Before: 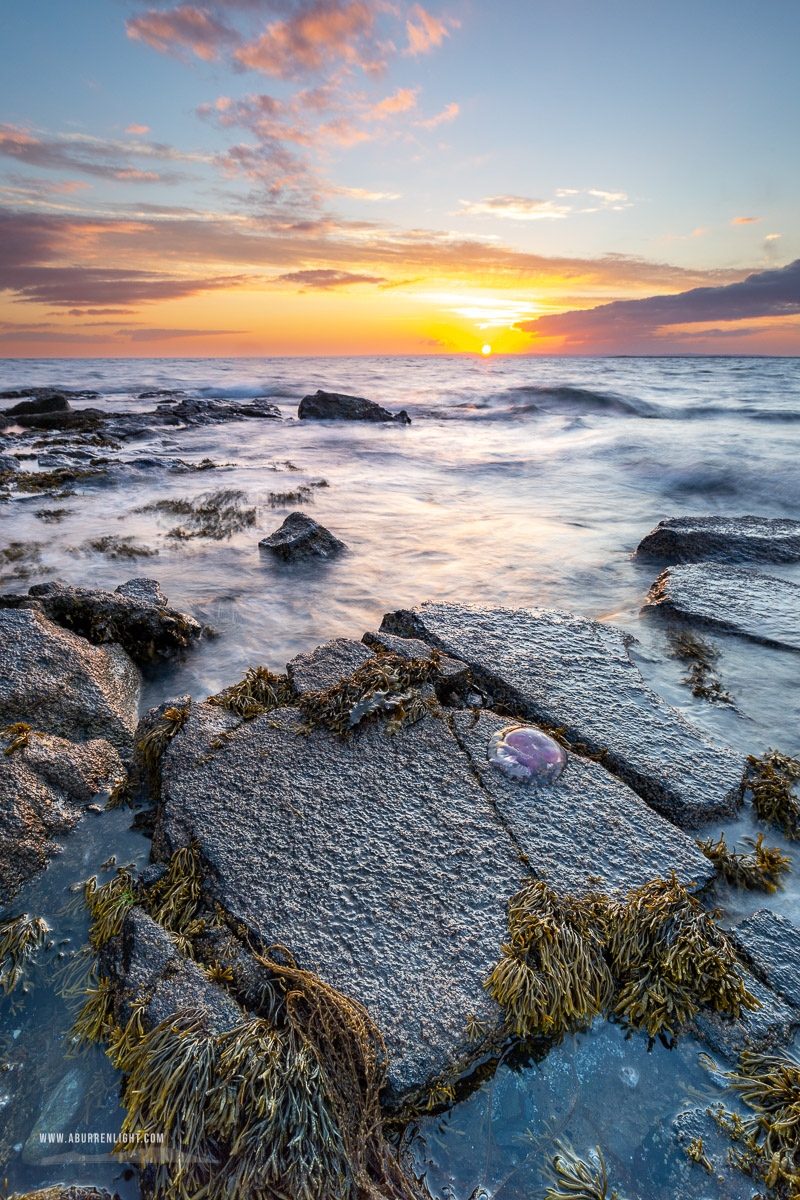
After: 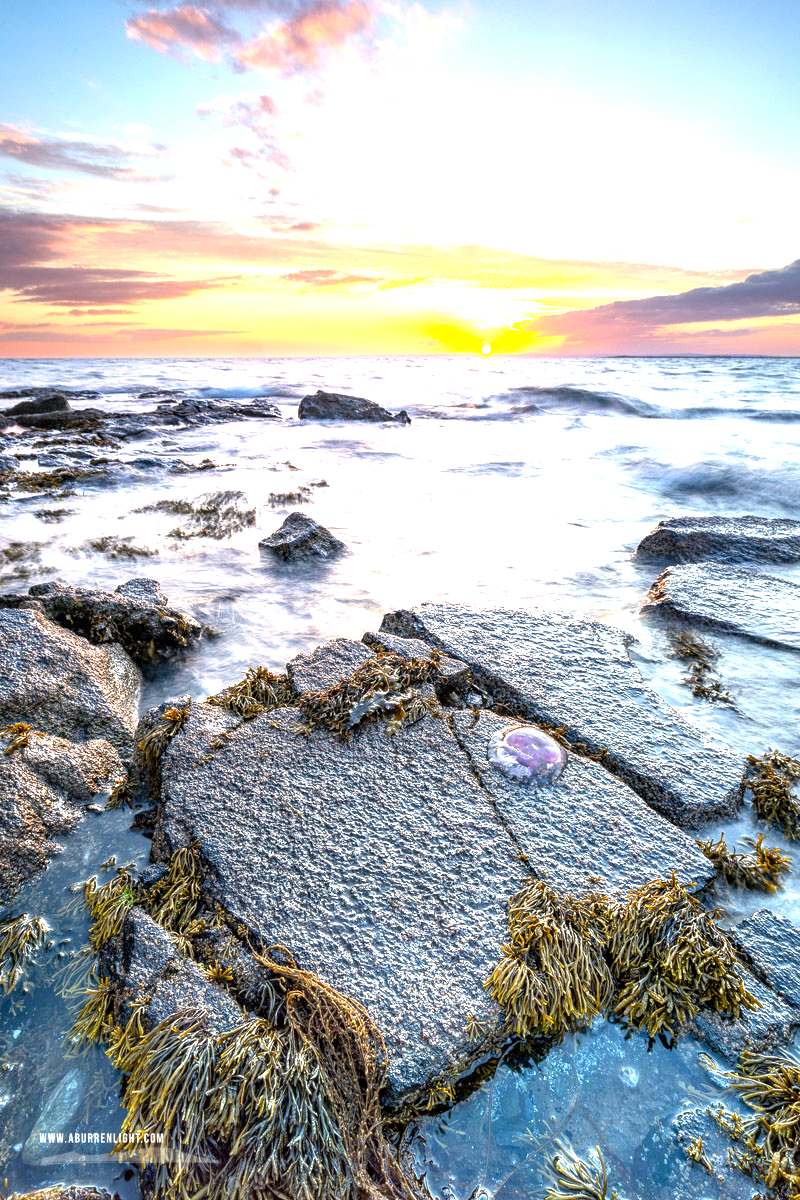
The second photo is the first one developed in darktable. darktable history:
local contrast: on, module defaults
exposure: black level correction 0.001, exposure 1.322 EV, compensate highlight preservation false
